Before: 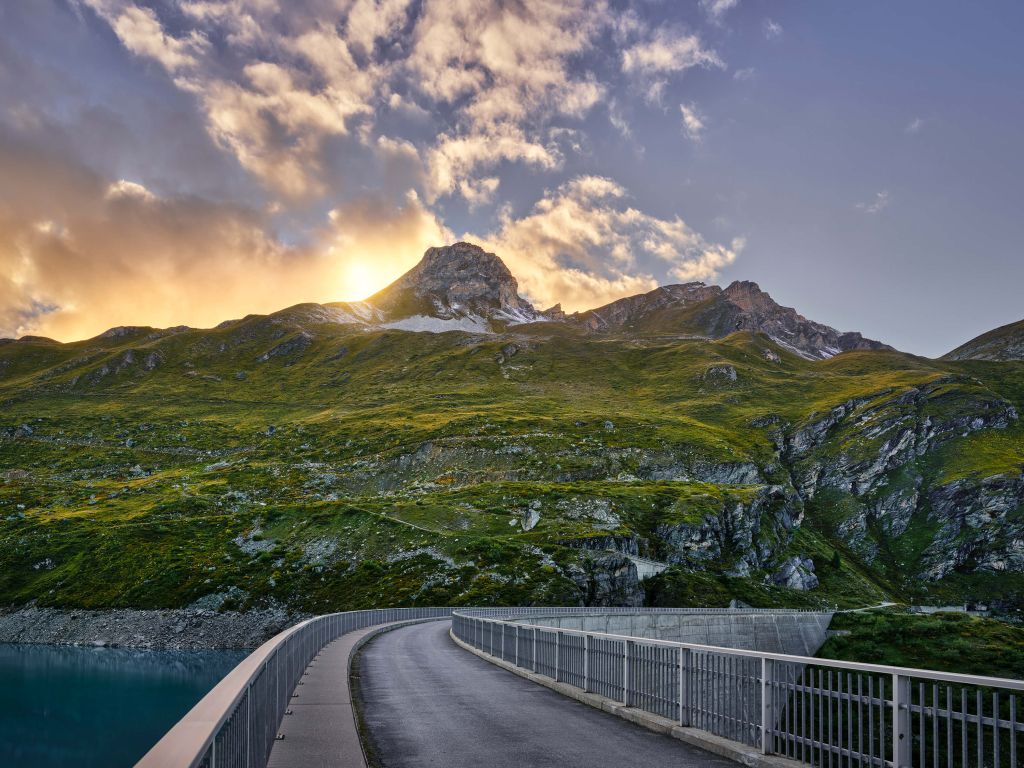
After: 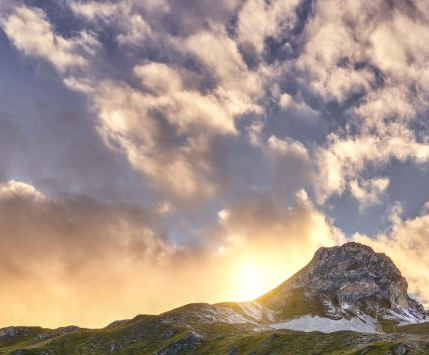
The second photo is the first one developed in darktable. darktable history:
local contrast: on, module defaults
crop and rotate: left 10.817%, top 0.062%, right 47.194%, bottom 53.626%
color balance rgb: on, module defaults
